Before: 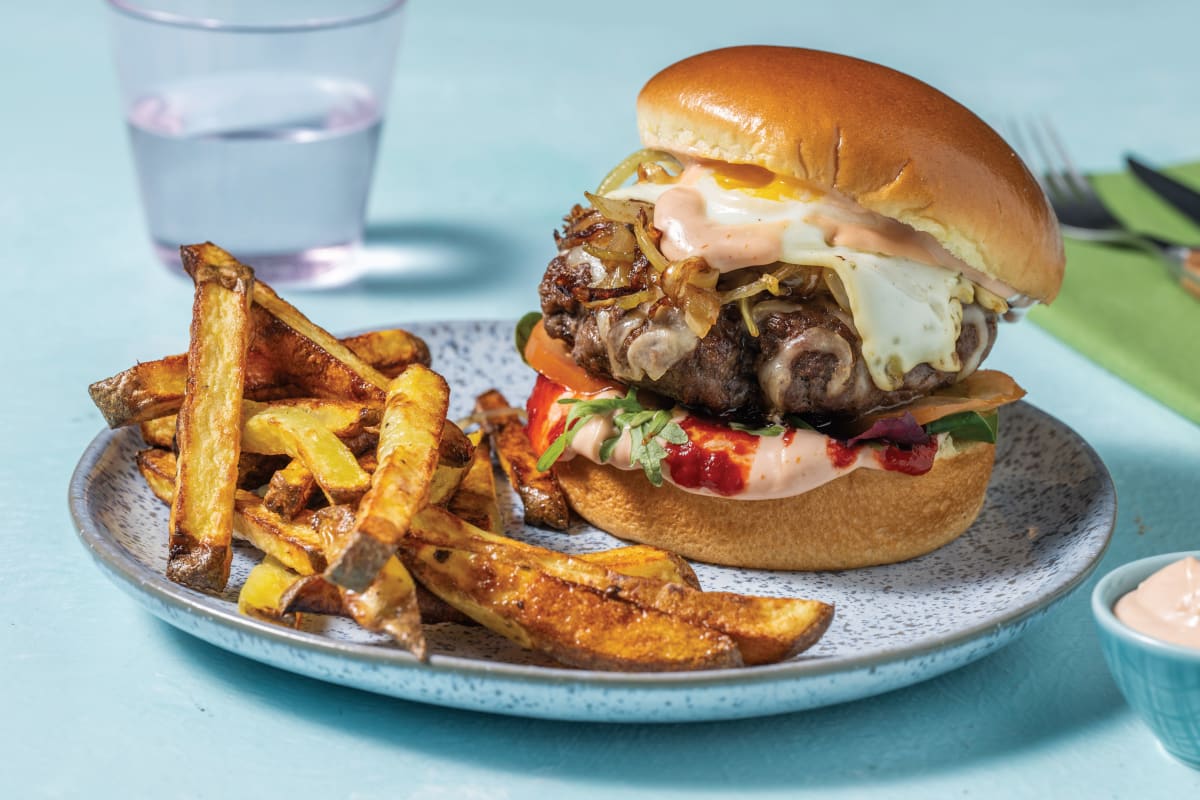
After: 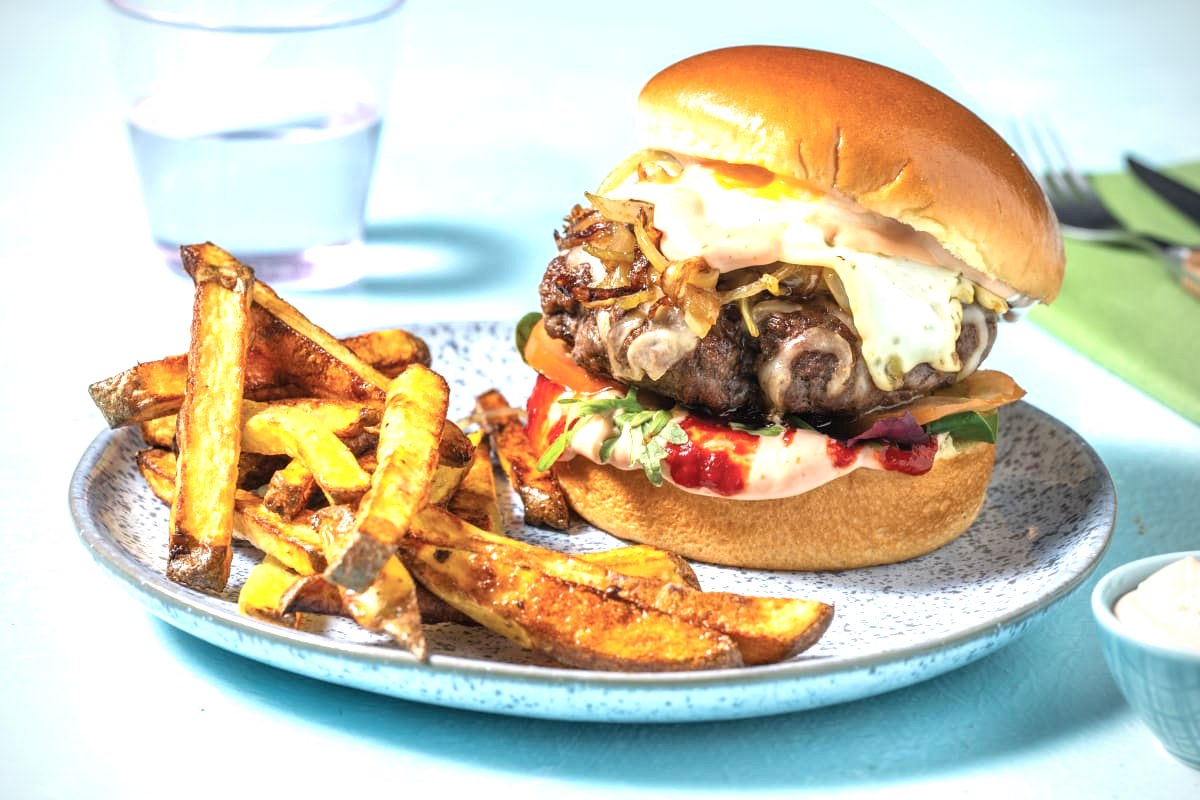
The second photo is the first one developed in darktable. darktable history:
exposure: black level correction 0, exposure 1.001 EV, compensate highlight preservation false
vignetting: unbound false
